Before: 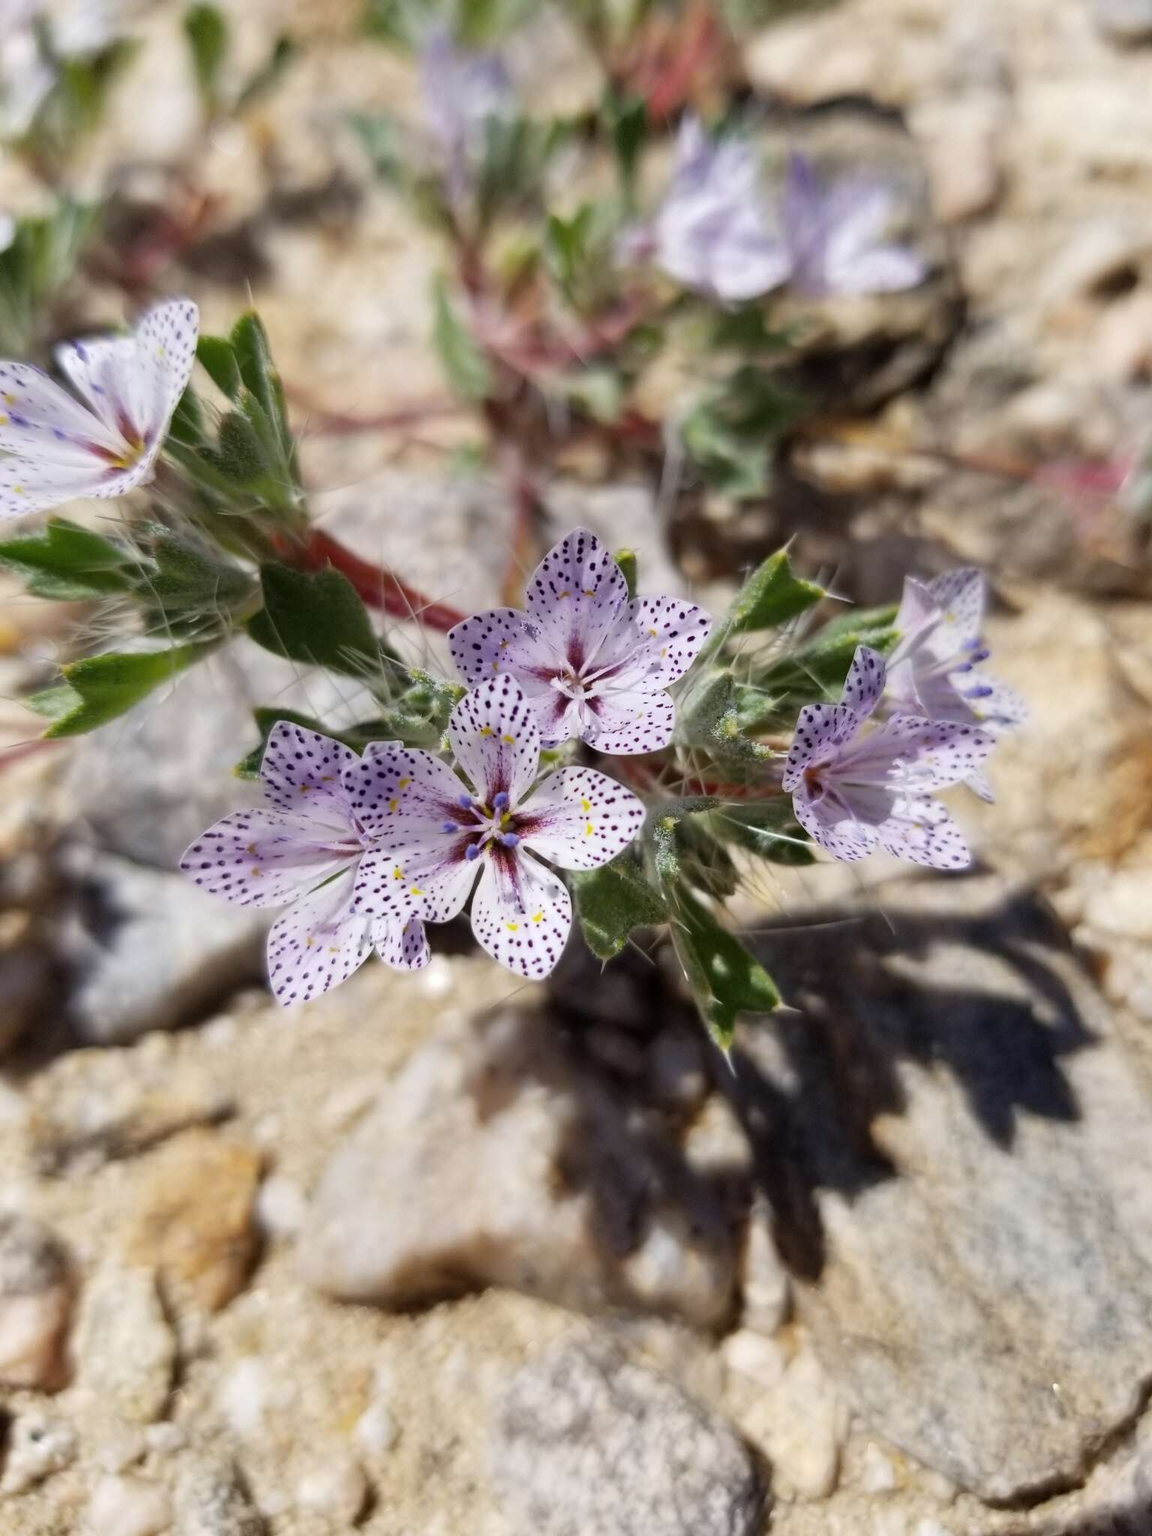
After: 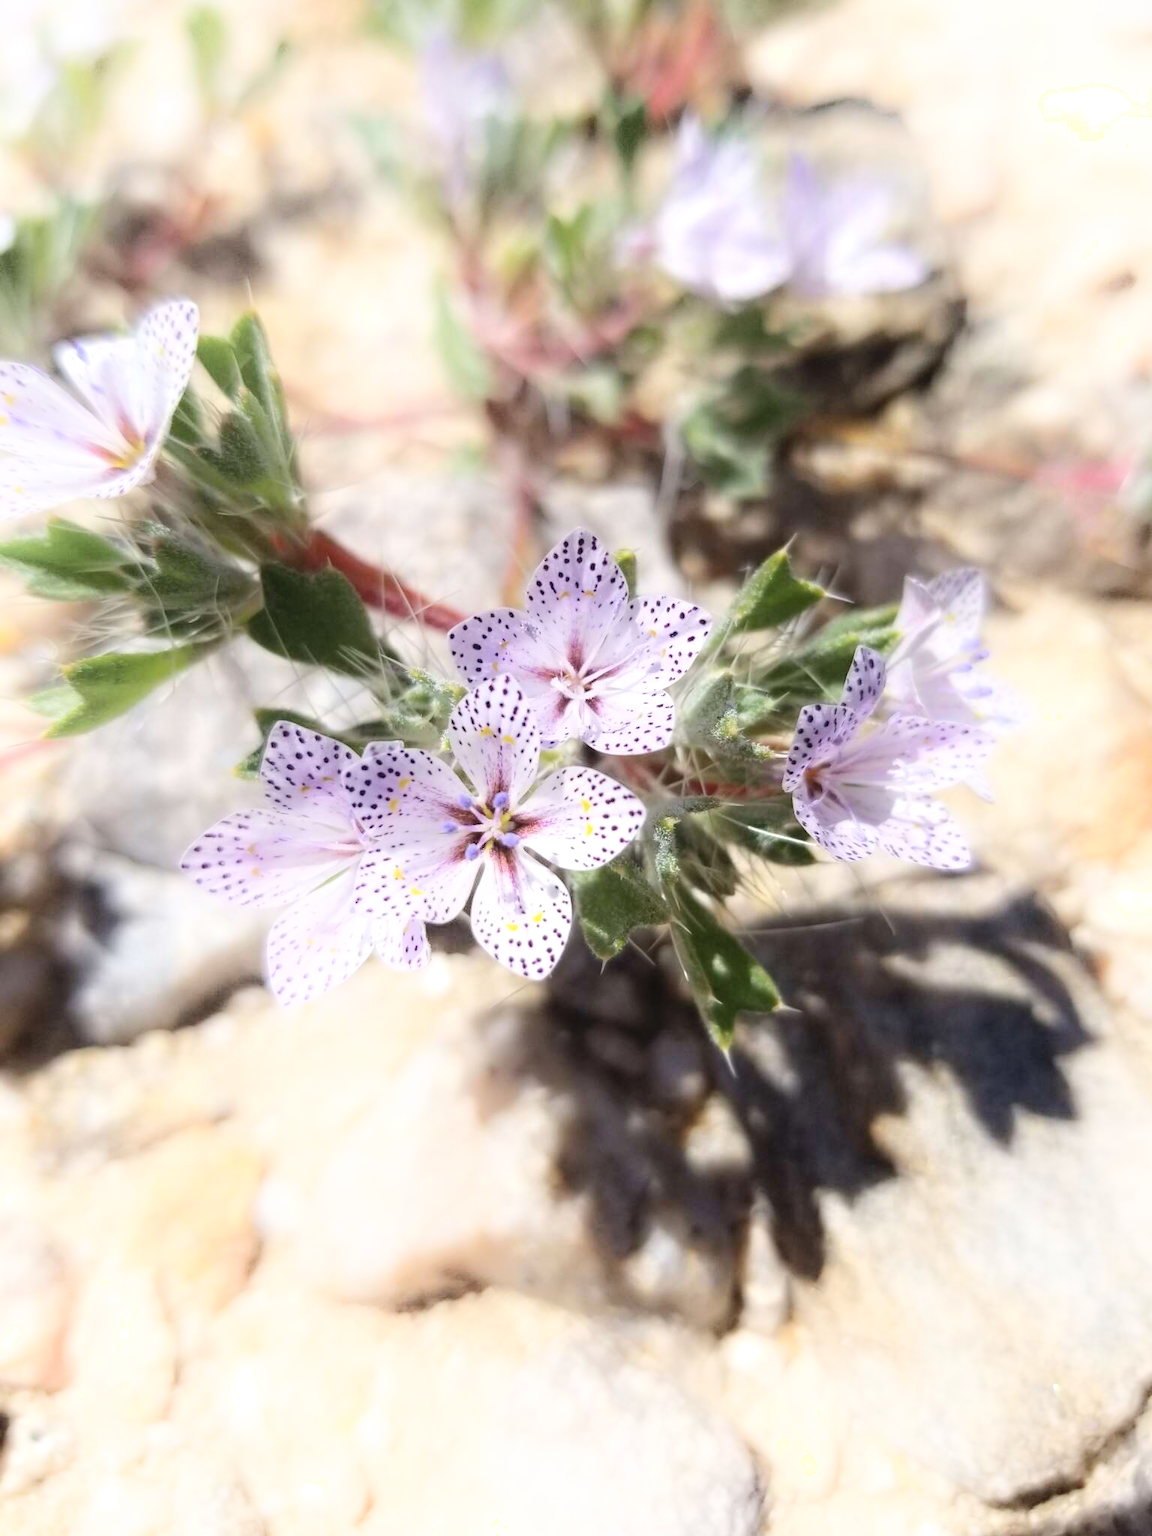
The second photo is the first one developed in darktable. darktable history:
shadows and highlights: shadows -21.3, highlights 100, soften with gaussian
contrast brightness saturation: contrast -0.1, saturation -0.1
exposure: exposure 0.6 EV, compensate highlight preservation false
